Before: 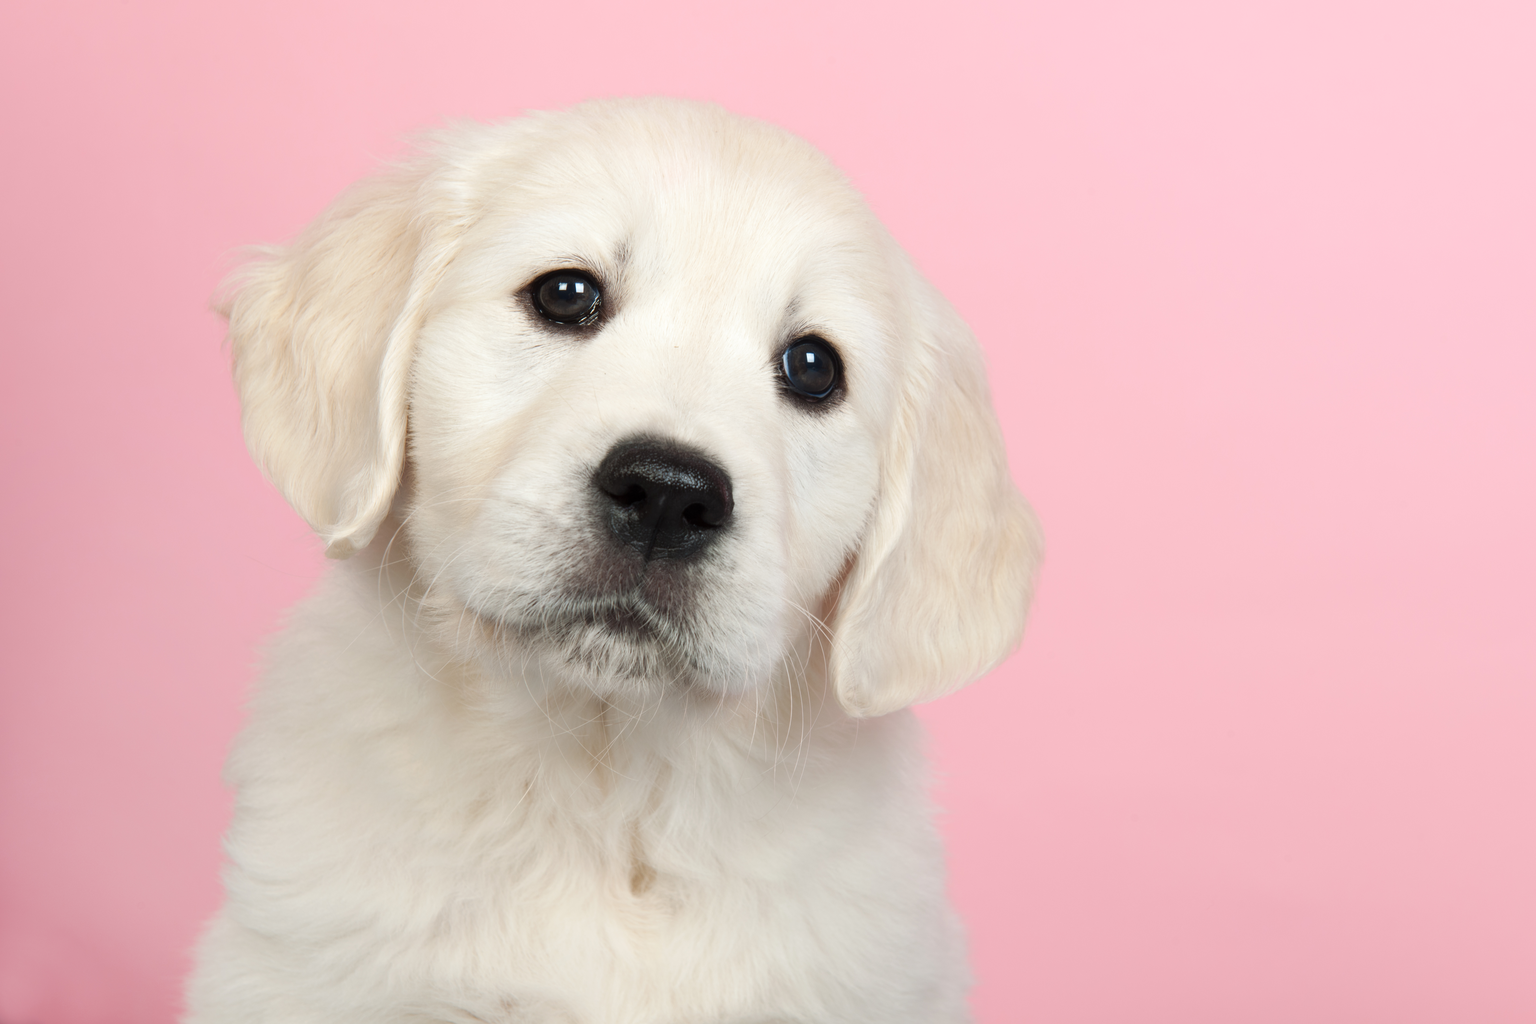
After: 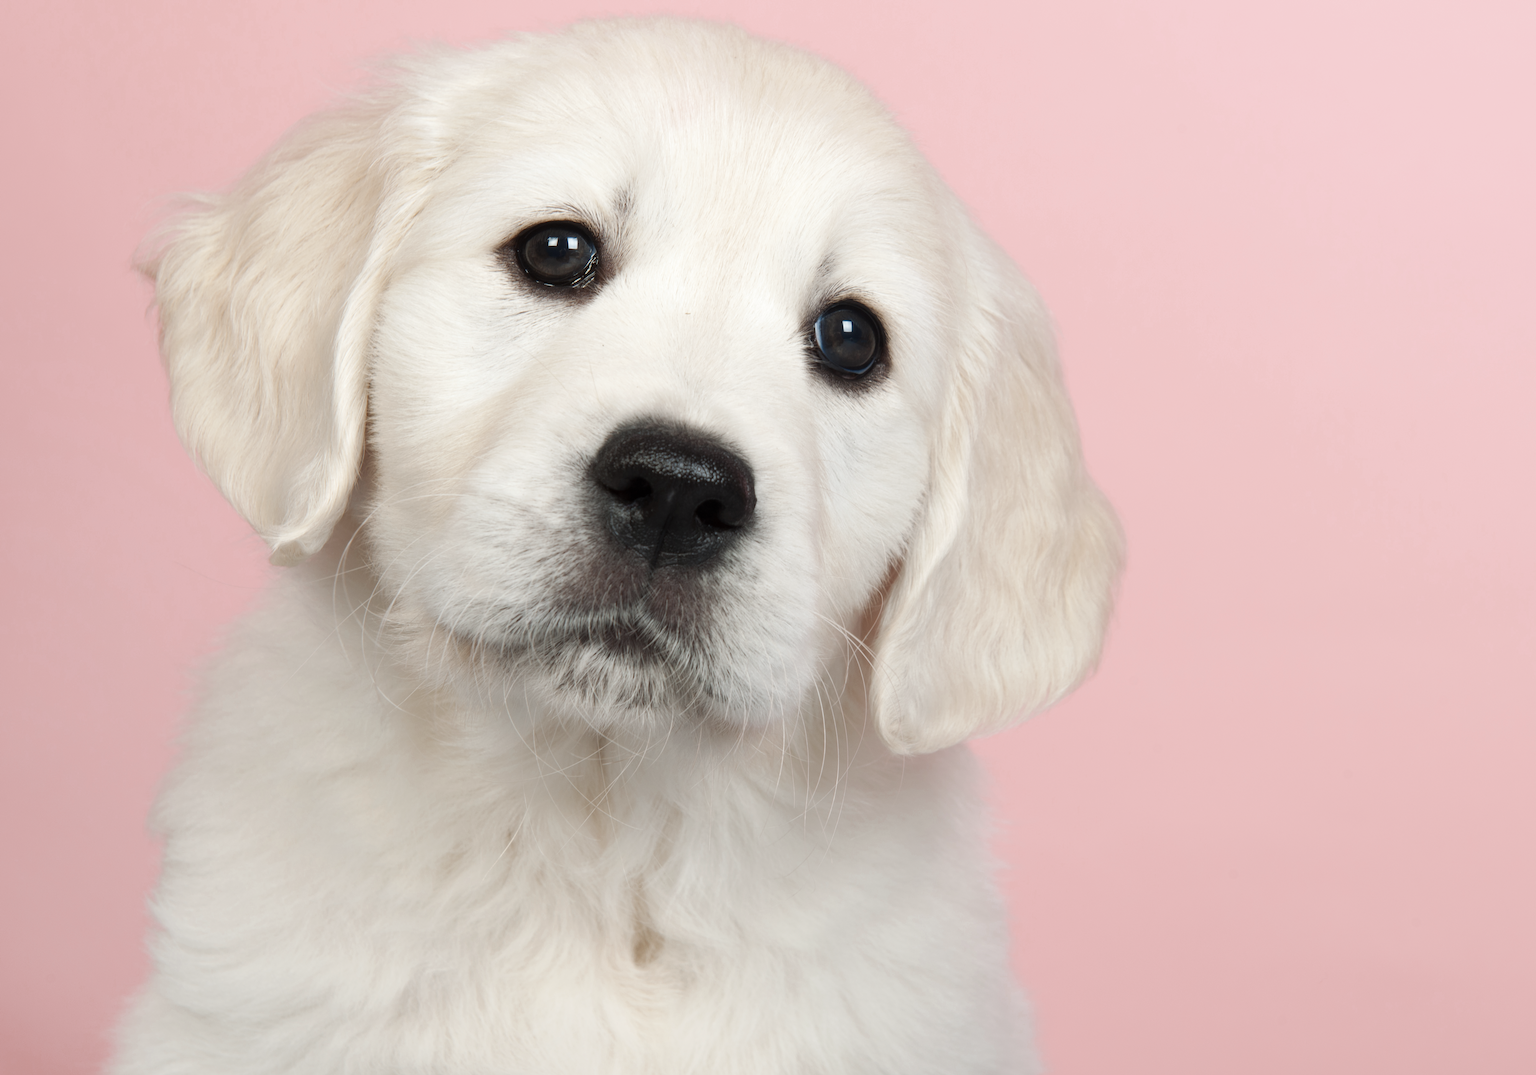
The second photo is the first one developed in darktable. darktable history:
crop: left 6.446%, top 8.188%, right 9.538%, bottom 3.548%
color zones: curves: ch0 [(0, 0.5) (0.125, 0.4) (0.25, 0.5) (0.375, 0.4) (0.5, 0.4) (0.625, 0.35) (0.75, 0.35) (0.875, 0.5)]; ch1 [(0, 0.35) (0.125, 0.45) (0.25, 0.35) (0.375, 0.35) (0.5, 0.35) (0.625, 0.35) (0.75, 0.45) (0.875, 0.35)]; ch2 [(0, 0.6) (0.125, 0.5) (0.25, 0.5) (0.375, 0.6) (0.5, 0.6) (0.625, 0.5) (0.75, 0.5) (0.875, 0.5)]
